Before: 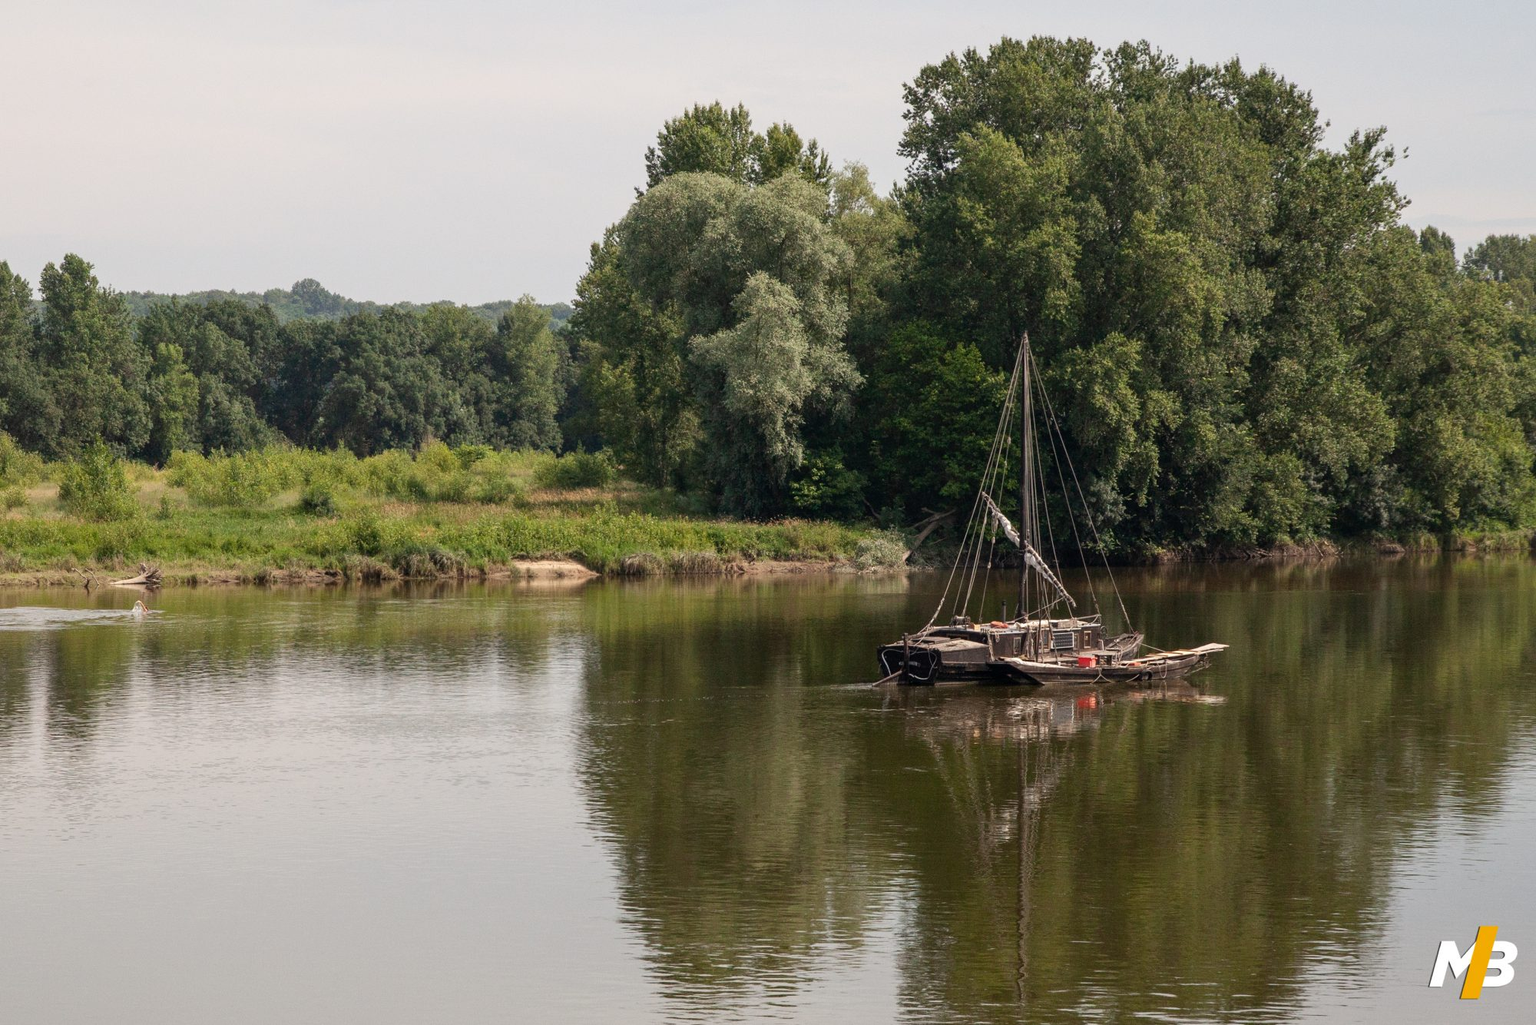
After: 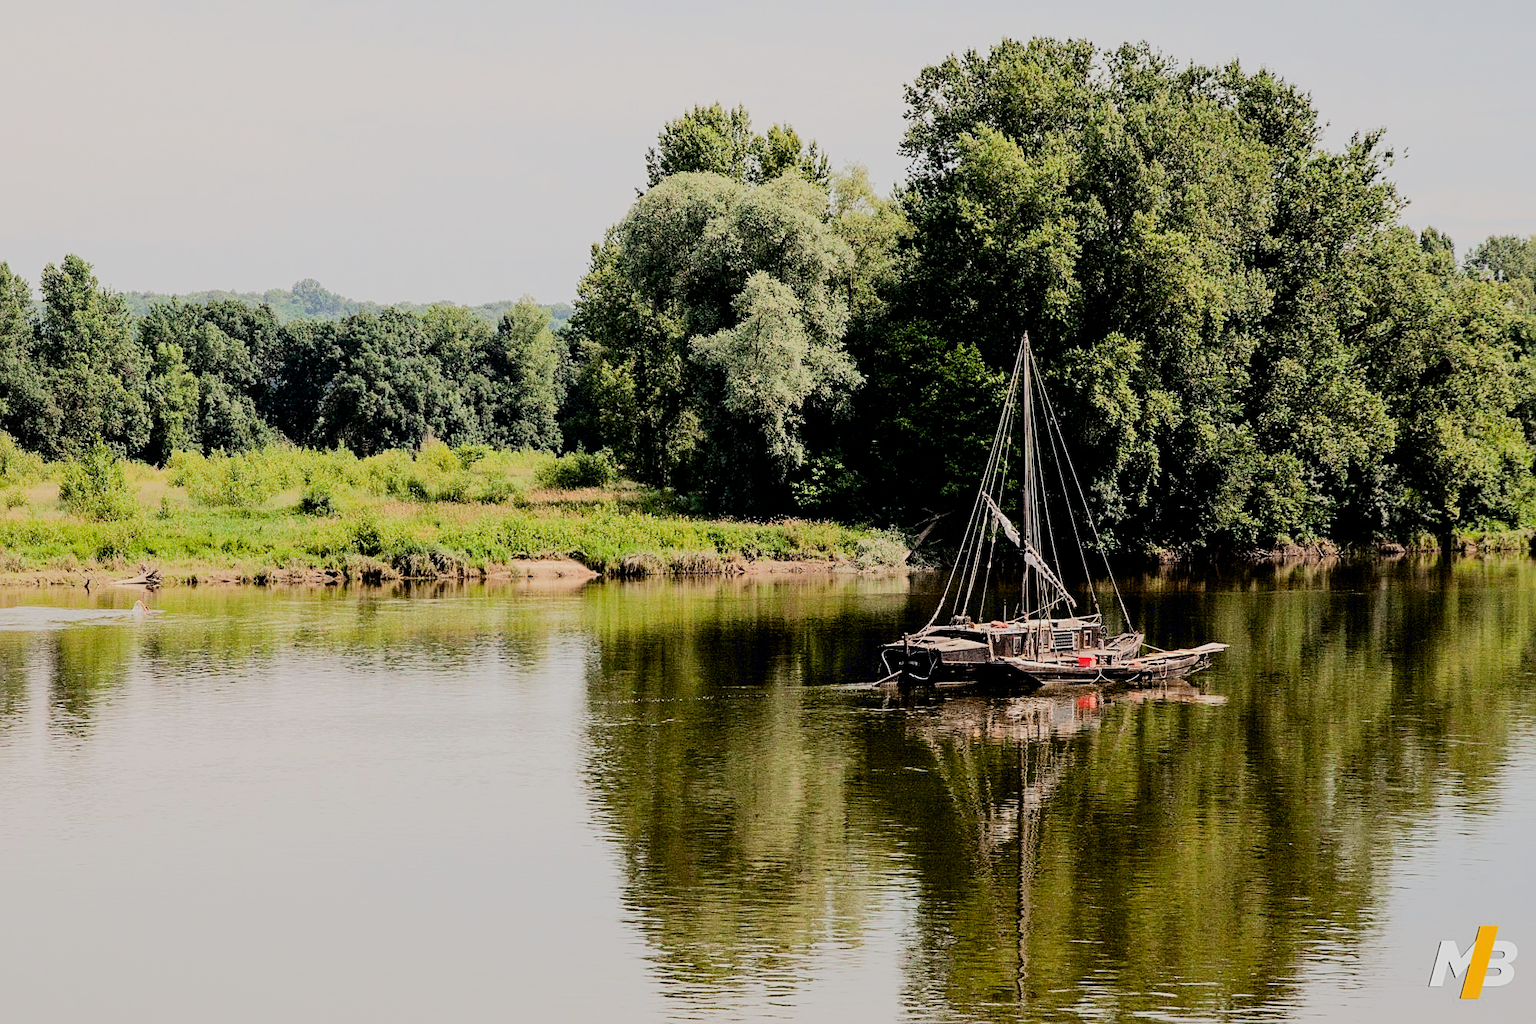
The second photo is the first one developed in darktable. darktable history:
filmic rgb: black relative exposure -7.65 EV, white relative exposure 4.56 EV, hardness 3.61
sharpen: radius 1.945
tone equalizer: -7 EV 0.154 EV, -6 EV 0.604 EV, -5 EV 1.15 EV, -4 EV 1.37 EV, -3 EV 1.18 EV, -2 EV 0.6 EV, -1 EV 0.162 EV, edges refinement/feathering 500, mask exposure compensation -1.57 EV, preserve details no
exposure: black level correction 0.017, exposure -0.005 EV, compensate highlight preservation false
